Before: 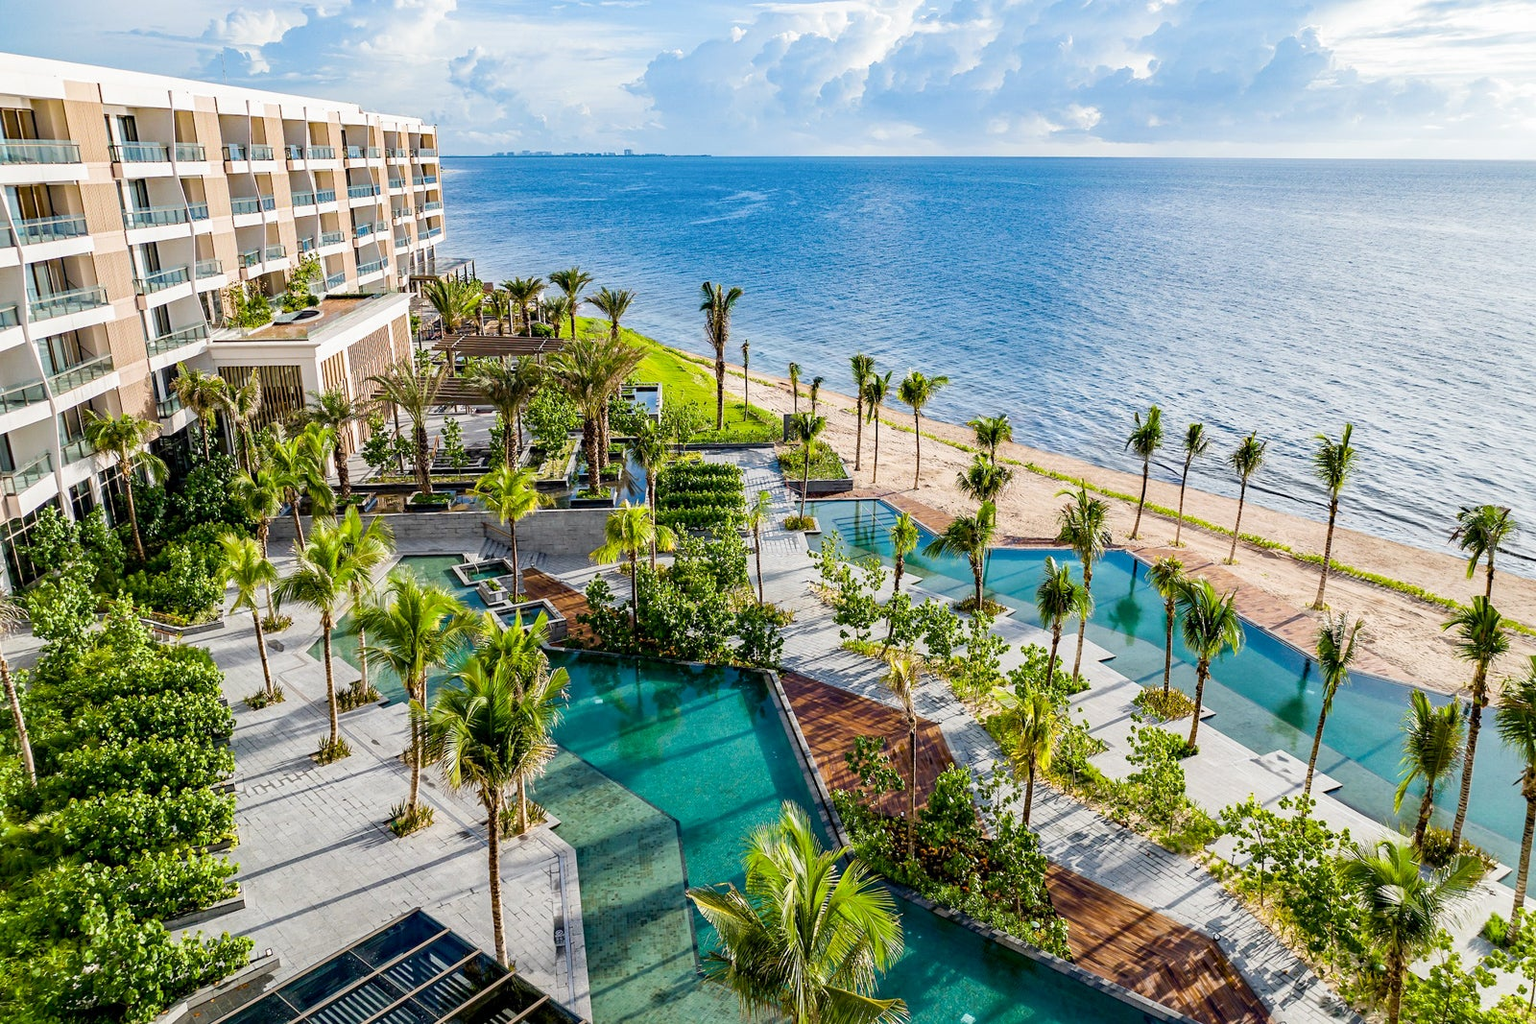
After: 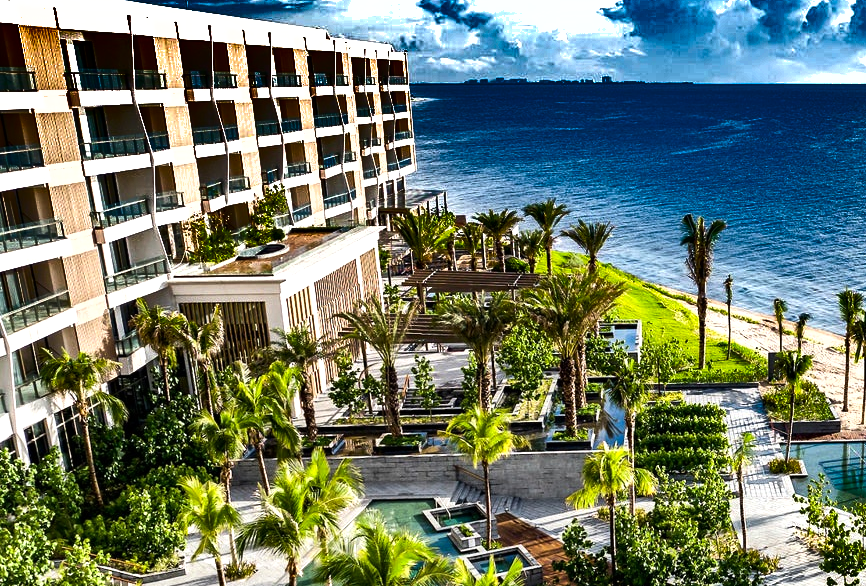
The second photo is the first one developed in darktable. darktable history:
tone equalizer: -8 EV -0.734 EV, -7 EV -0.706 EV, -6 EV -0.582 EV, -5 EV -0.371 EV, -3 EV 0.397 EV, -2 EV 0.6 EV, -1 EV 0.679 EV, +0 EV 0.774 EV, edges refinement/feathering 500, mask exposure compensation -1.57 EV, preserve details no
shadows and highlights: radius 124.4, shadows 98.5, white point adjustment -3.01, highlights -99.55, soften with gaussian
crop and rotate: left 3.021%, top 7.435%, right 42.805%, bottom 37.579%
